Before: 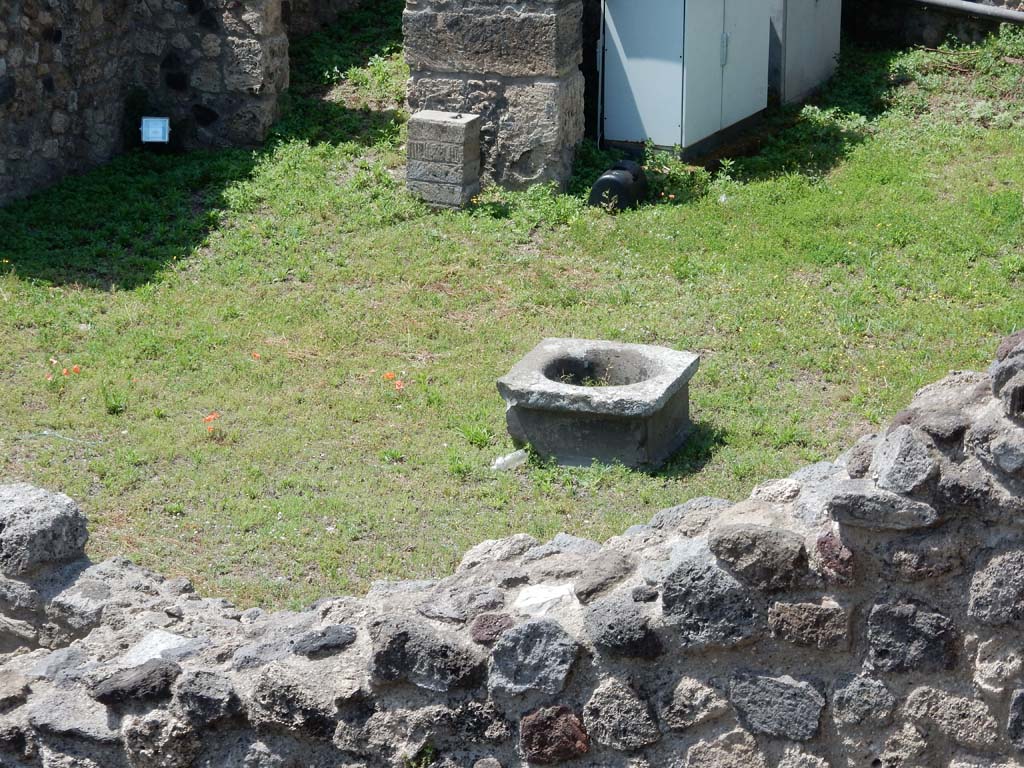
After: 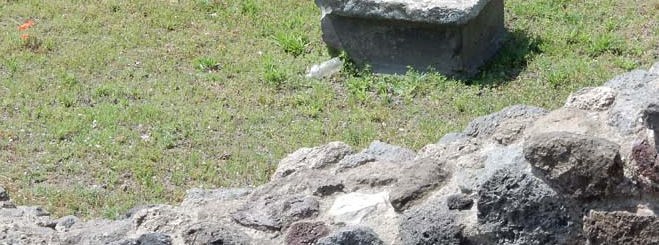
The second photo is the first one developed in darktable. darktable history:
crop: left 18.091%, top 51.13%, right 17.525%, bottom 16.85%
contrast brightness saturation: saturation -0.05
